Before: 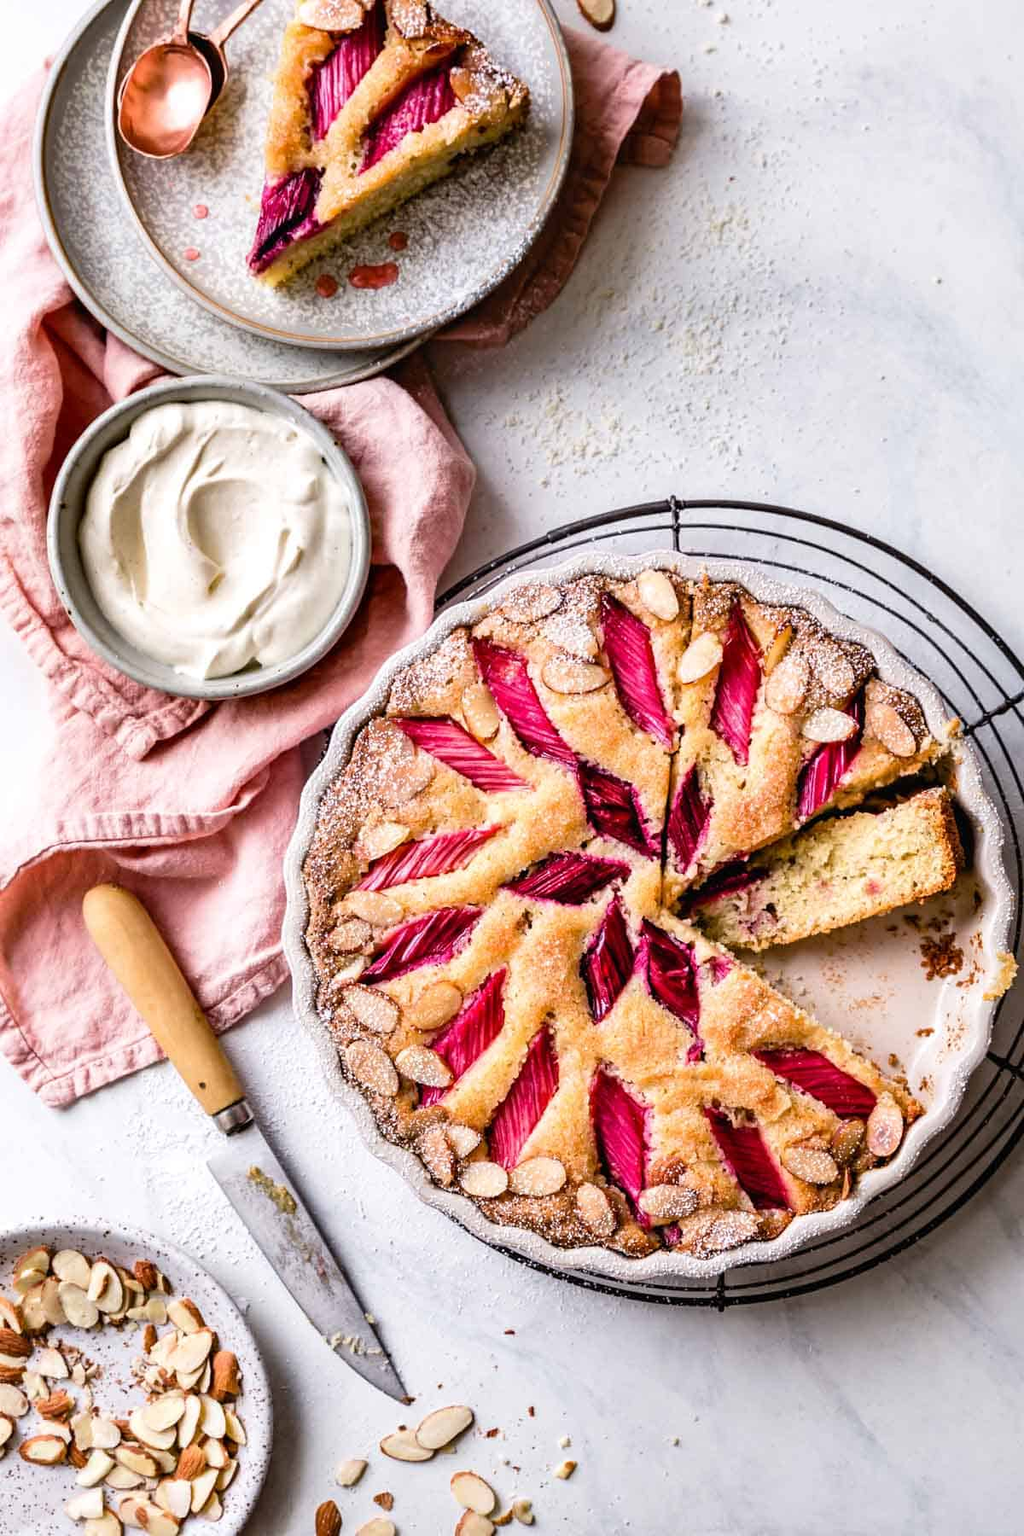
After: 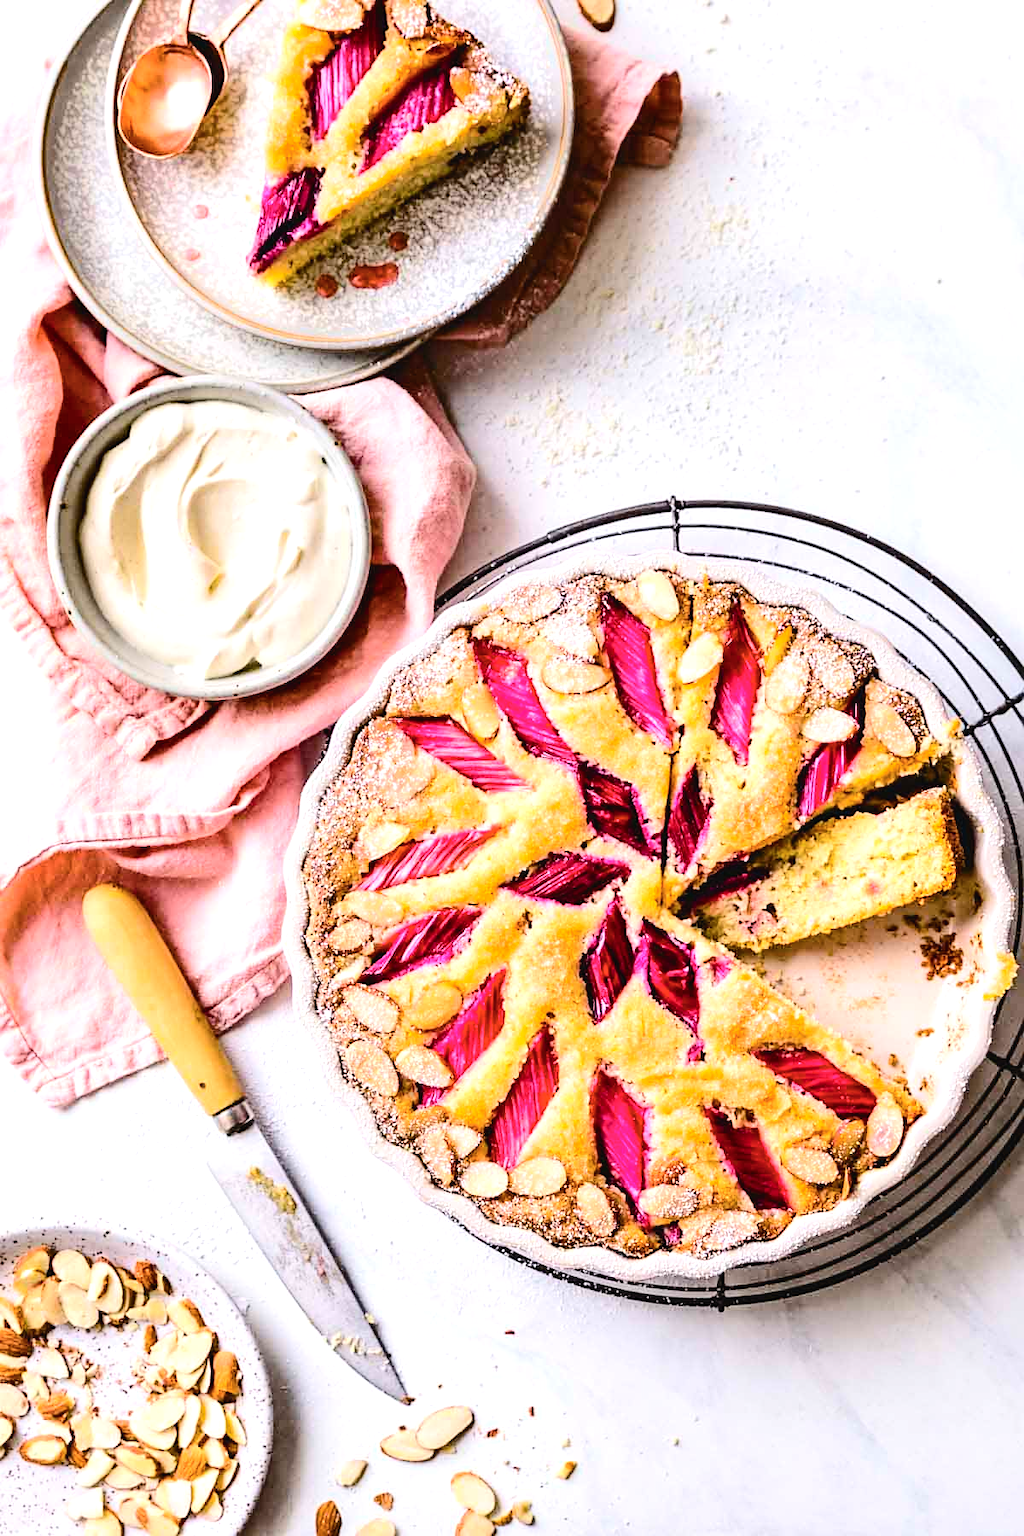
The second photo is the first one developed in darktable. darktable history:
color balance rgb: perceptual saturation grading › global saturation 25.838%, perceptual brilliance grading › global brilliance 10.39%, global vibrance 12.633%
sharpen: amount 0.214
tone curve: curves: ch0 [(0, 0.026) (0.146, 0.158) (0.272, 0.34) (0.453, 0.627) (0.687, 0.829) (1, 1)], color space Lab, independent channels, preserve colors none
